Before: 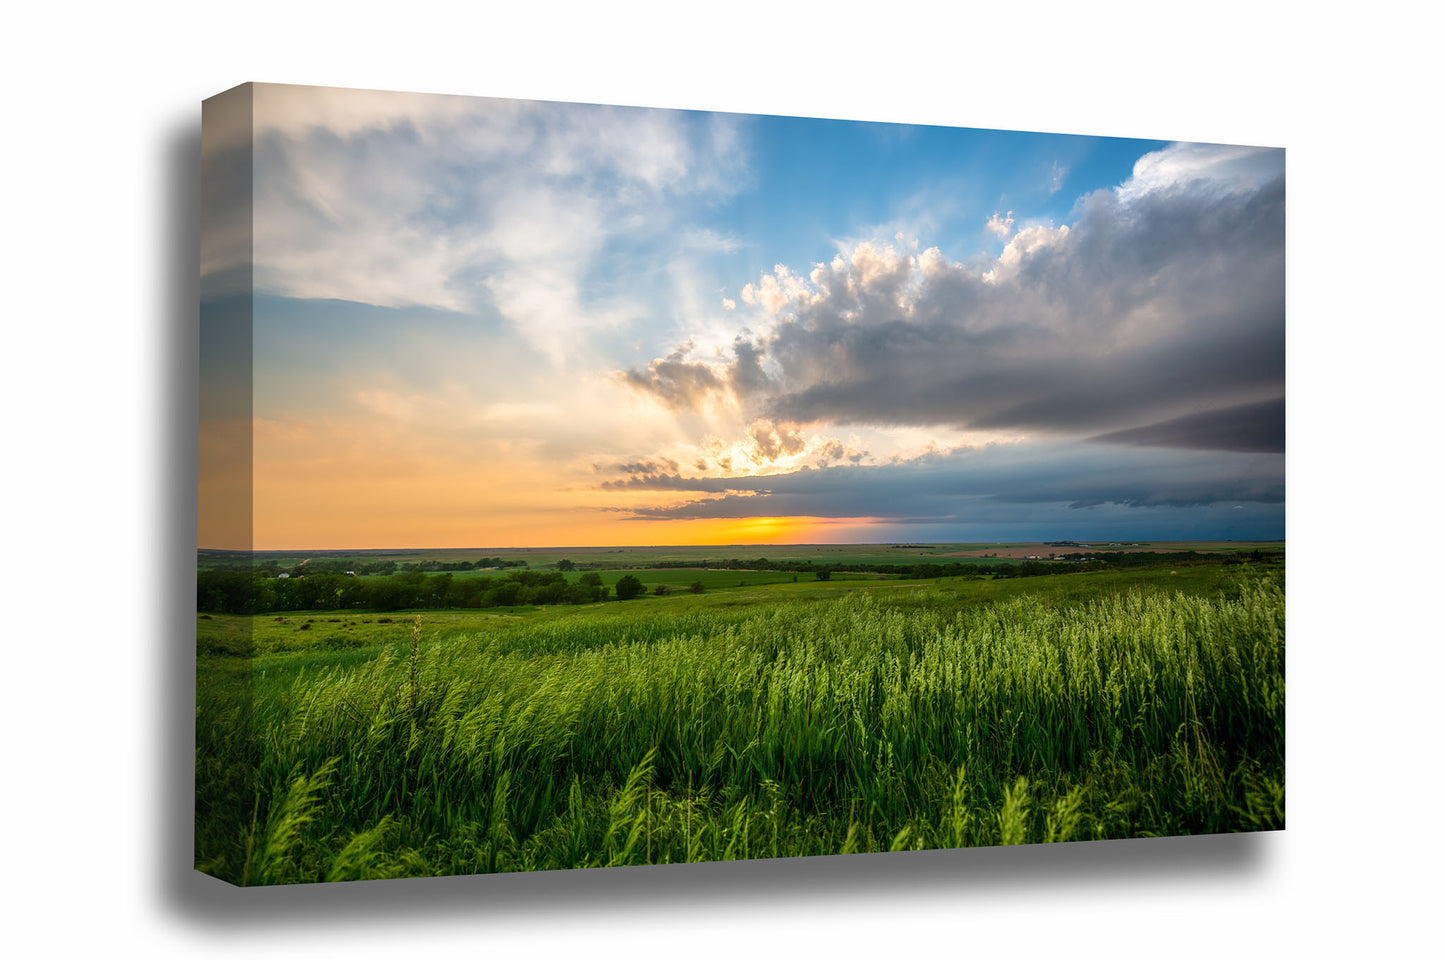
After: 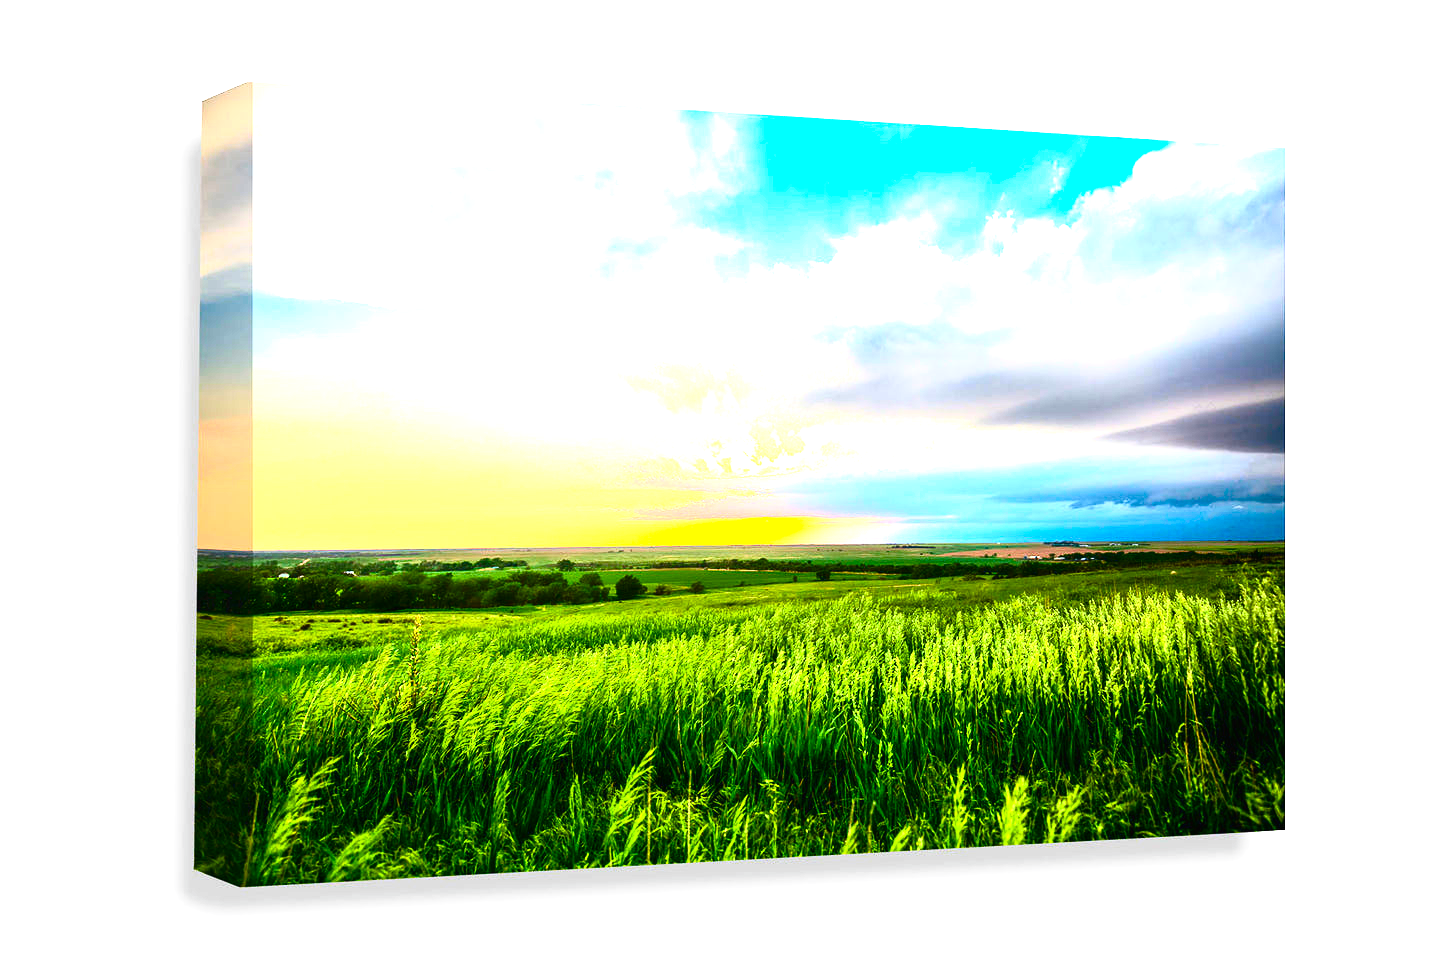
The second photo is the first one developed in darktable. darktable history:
tone equalizer: -8 EV -0.75 EV, -7 EV -0.7 EV, -6 EV -0.6 EV, -5 EV -0.4 EV, -3 EV 0.4 EV, -2 EV 0.6 EV, -1 EV 0.7 EV, +0 EV 0.75 EV, edges refinement/feathering 500, mask exposure compensation -1.57 EV, preserve details no
color balance rgb: linear chroma grading › shadows -2.2%, linear chroma grading › highlights -15%, linear chroma grading › global chroma -10%, linear chroma grading › mid-tones -10%, perceptual saturation grading › global saturation 45%, perceptual saturation grading › highlights -50%, perceptual saturation grading › shadows 30%, perceptual brilliance grading › global brilliance 18%, global vibrance 45%
tone curve: curves: ch0 [(0, 0.01) (0.037, 0.032) (0.131, 0.108) (0.275, 0.286) (0.483, 0.517) (0.61, 0.661) (0.697, 0.768) (0.797, 0.876) (0.888, 0.952) (0.997, 0.995)]; ch1 [(0, 0) (0.312, 0.262) (0.425, 0.402) (0.5, 0.5) (0.527, 0.532) (0.556, 0.585) (0.683, 0.706) (0.746, 0.77) (1, 1)]; ch2 [(0, 0) (0.223, 0.185) (0.333, 0.284) (0.432, 0.4) (0.502, 0.502) (0.525, 0.527) (0.545, 0.564) (0.587, 0.613) (0.636, 0.654) (0.711, 0.729) (0.845, 0.855) (0.998, 0.977)], color space Lab, independent channels, preserve colors none
exposure: black level correction 0, exposure 0.9 EV, compensate highlight preservation false
